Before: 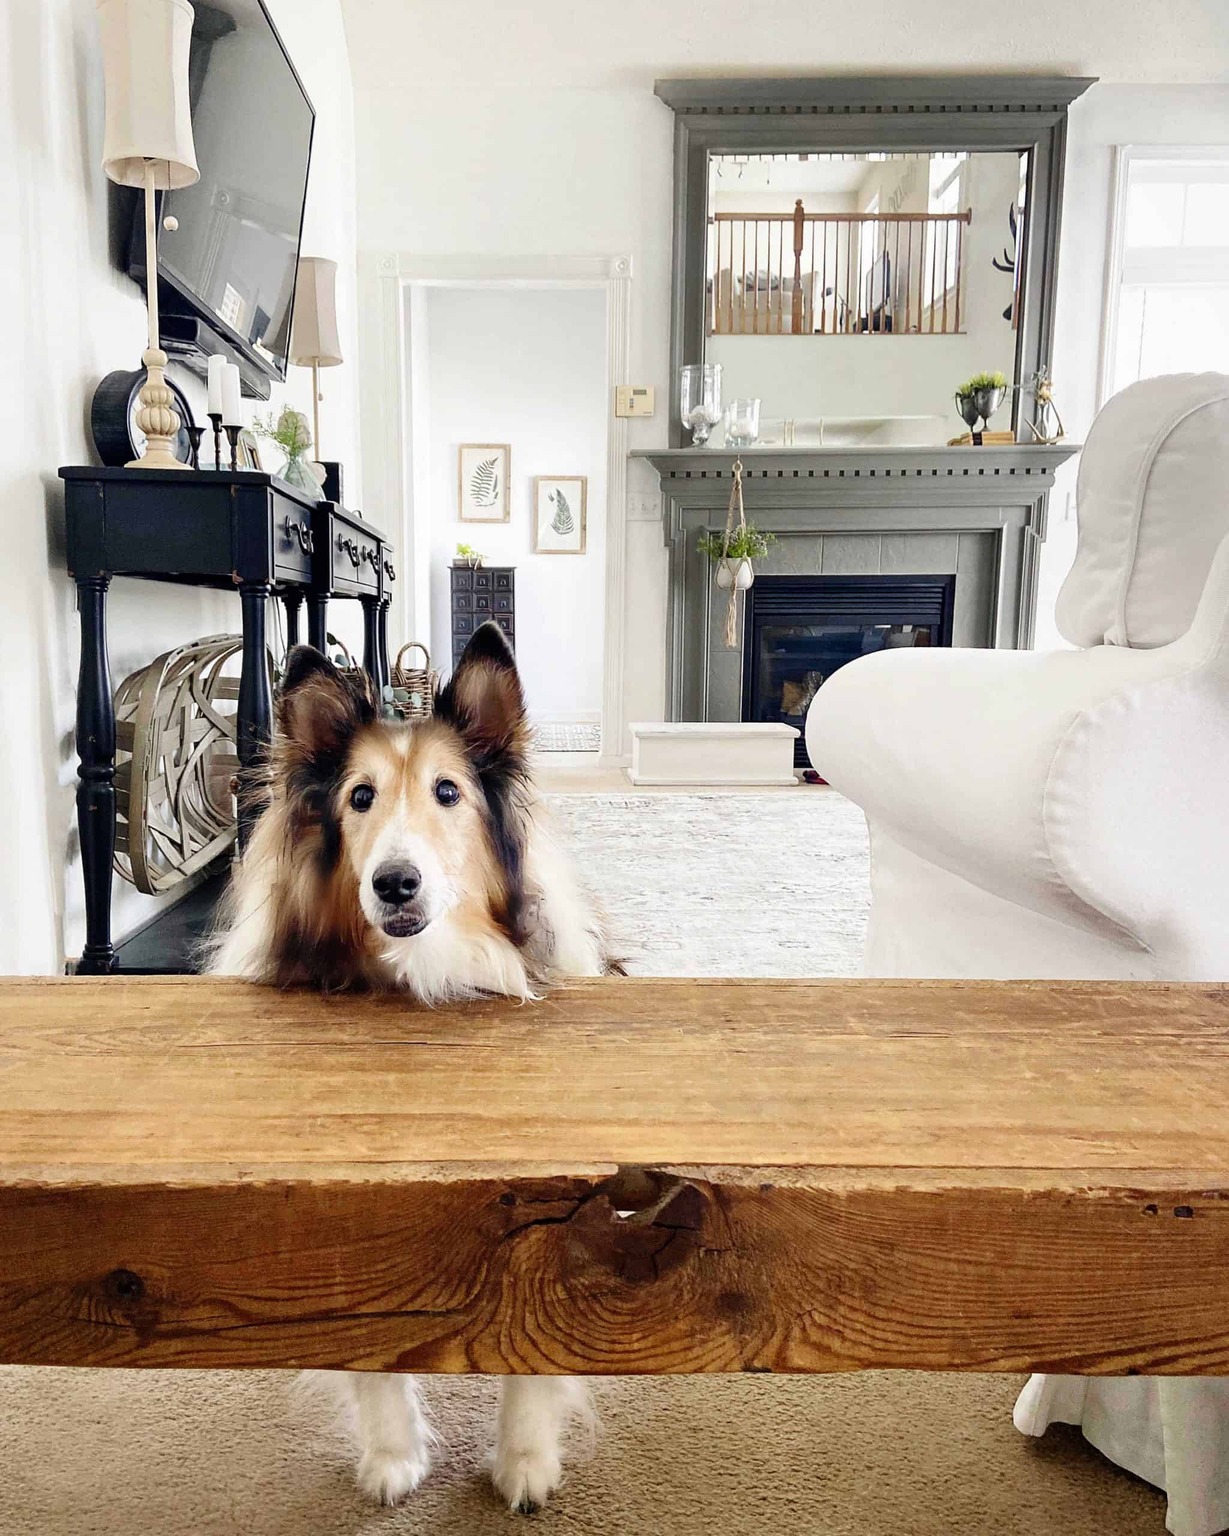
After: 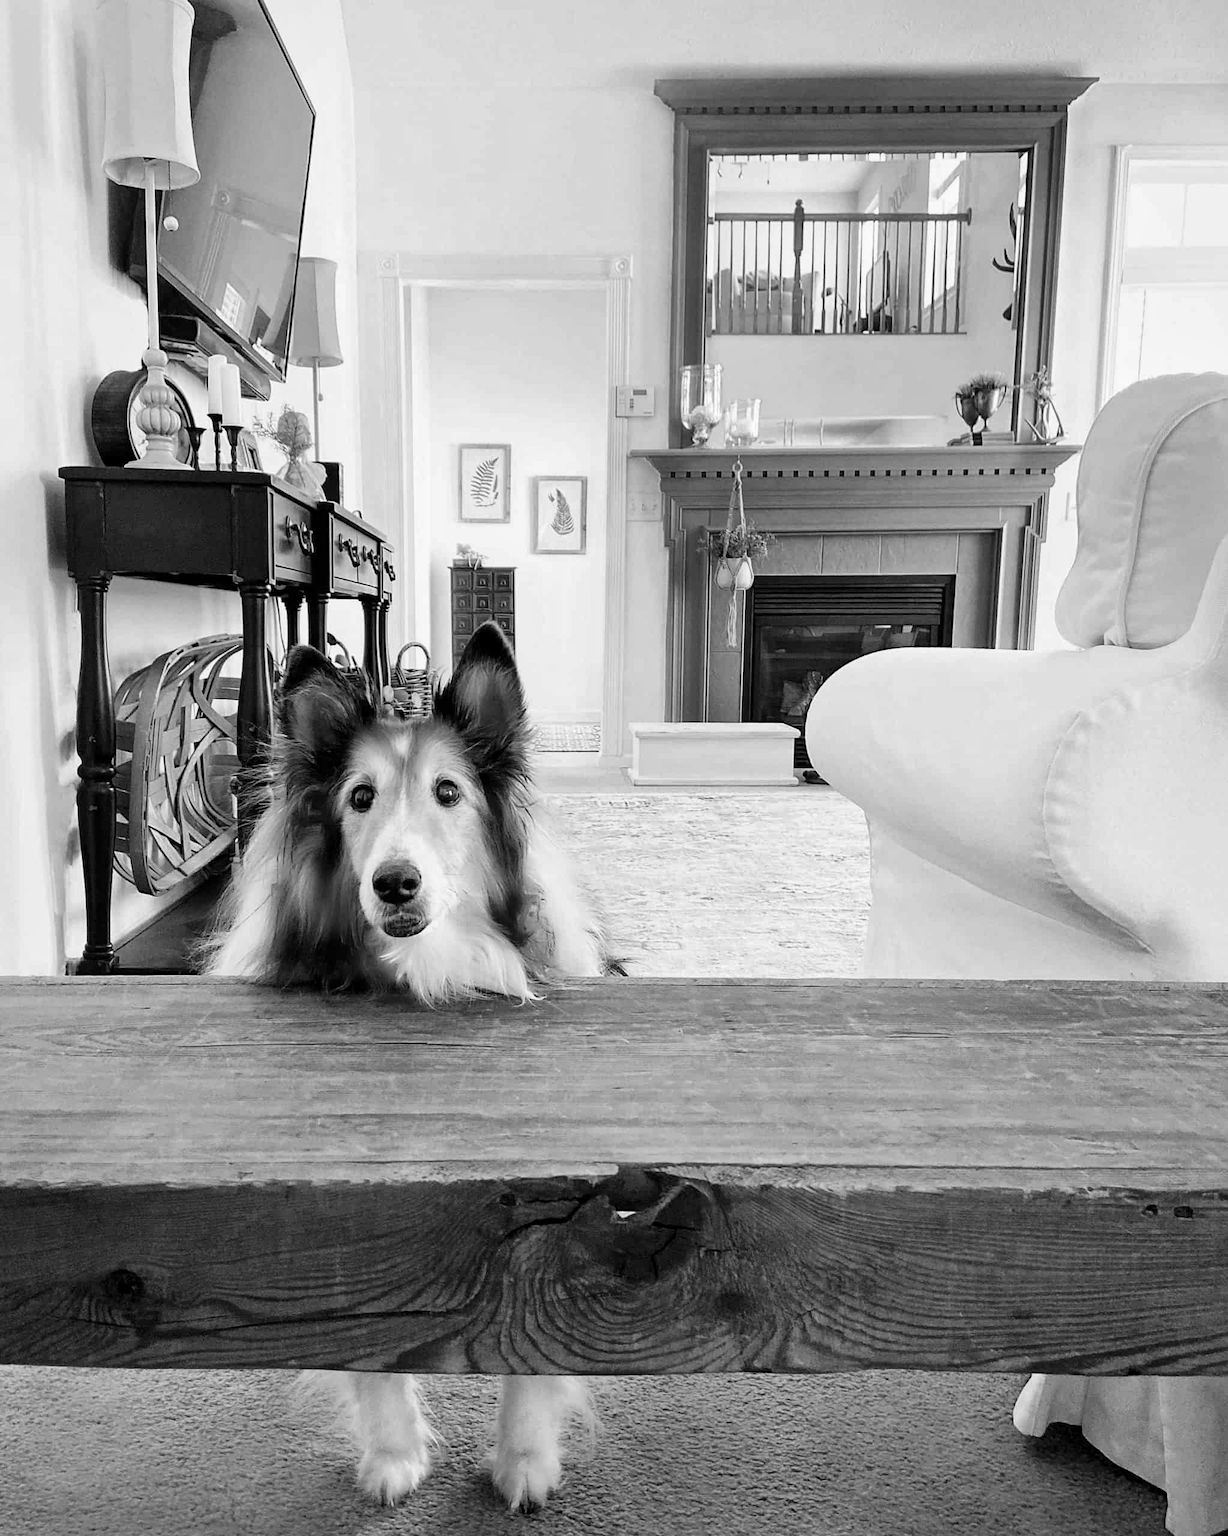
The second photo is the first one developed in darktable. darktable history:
color calibration: output gray [0.23, 0.37, 0.4, 0], gray › normalize channels true, illuminant same as pipeline (D50), adaptation XYZ, x 0.346, y 0.359, gamut compression 0
color balance rgb: linear chroma grading › global chroma 15%, perceptual saturation grading › global saturation 30%
local contrast: mode bilateral grid, contrast 20, coarseness 50, detail 120%, midtone range 0.2
